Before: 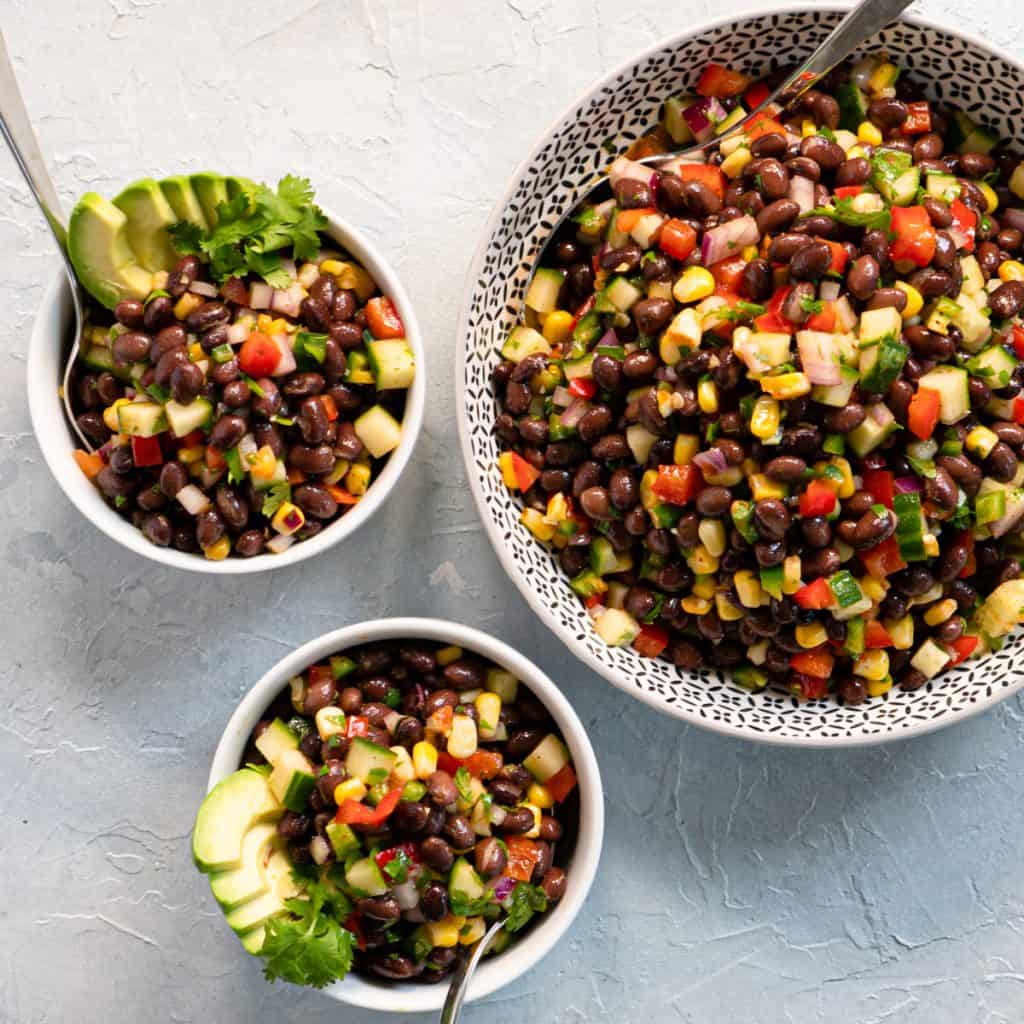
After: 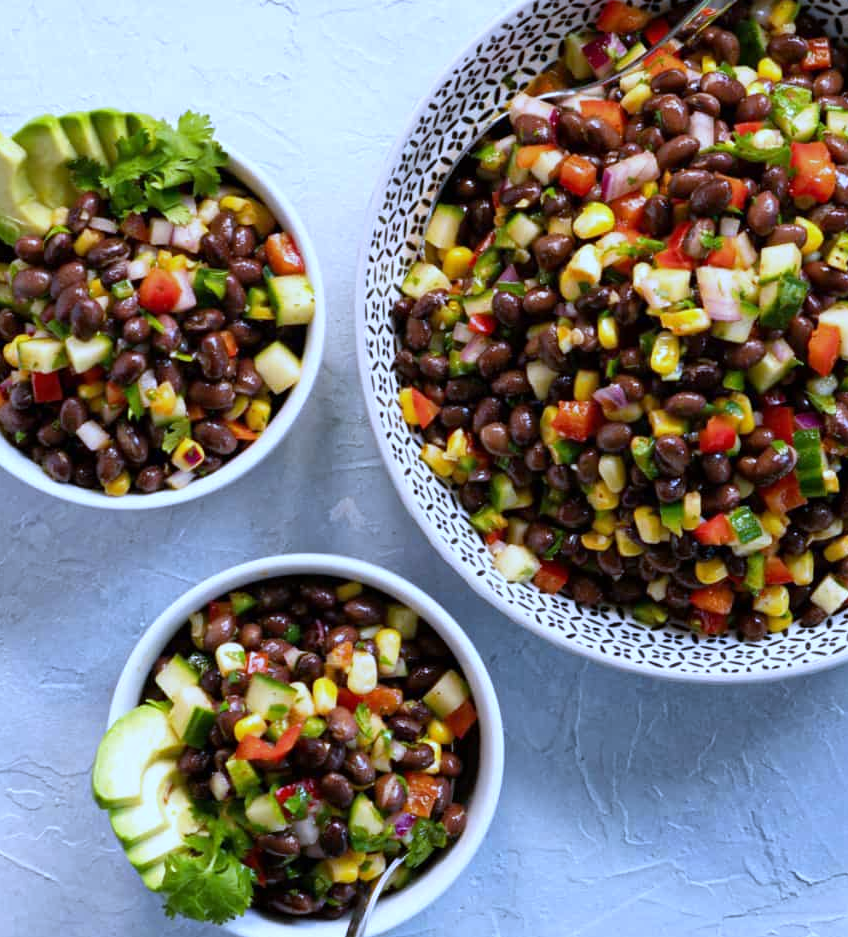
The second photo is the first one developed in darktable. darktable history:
crop: left 9.807%, top 6.259%, right 7.334%, bottom 2.177%
white balance: red 0.871, blue 1.249
